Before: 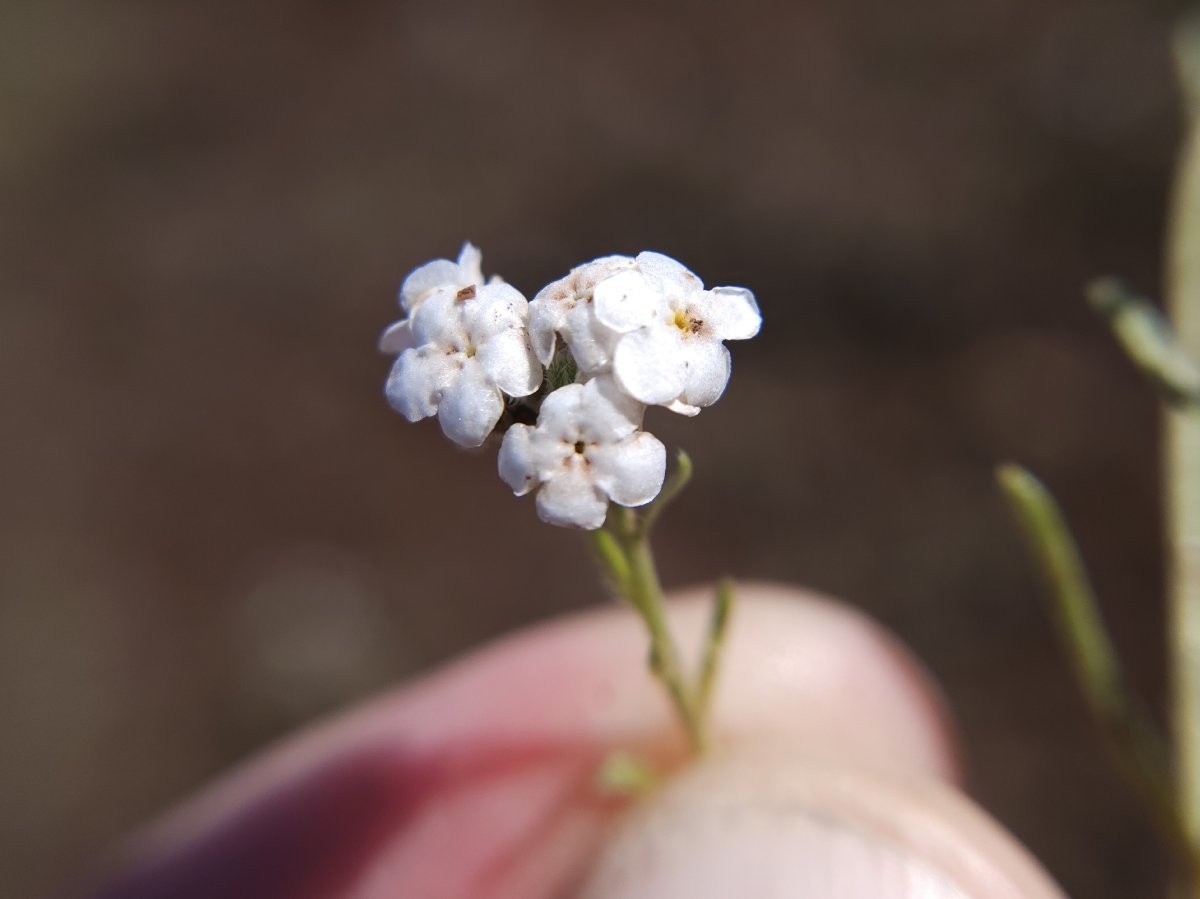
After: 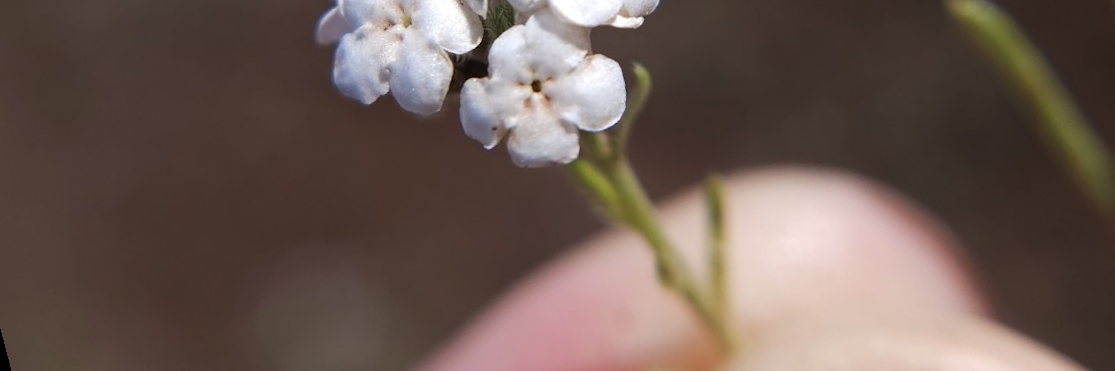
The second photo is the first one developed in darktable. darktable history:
crop and rotate: top 36.435%
rotate and perspective: rotation -14.8°, crop left 0.1, crop right 0.903, crop top 0.25, crop bottom 0.748
